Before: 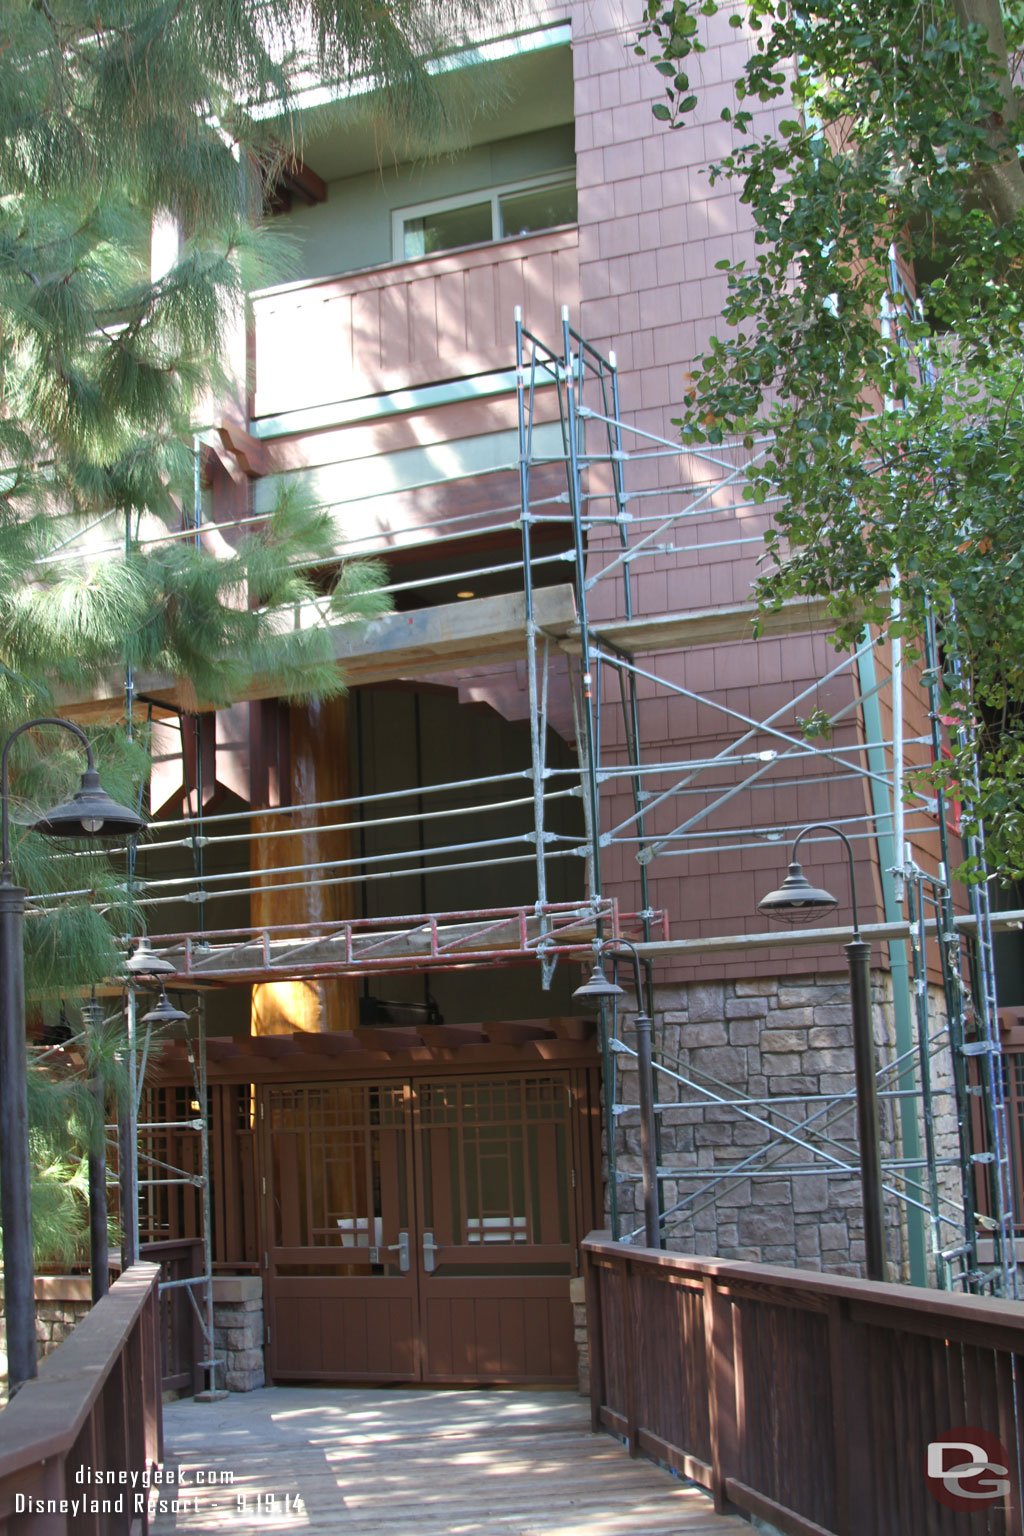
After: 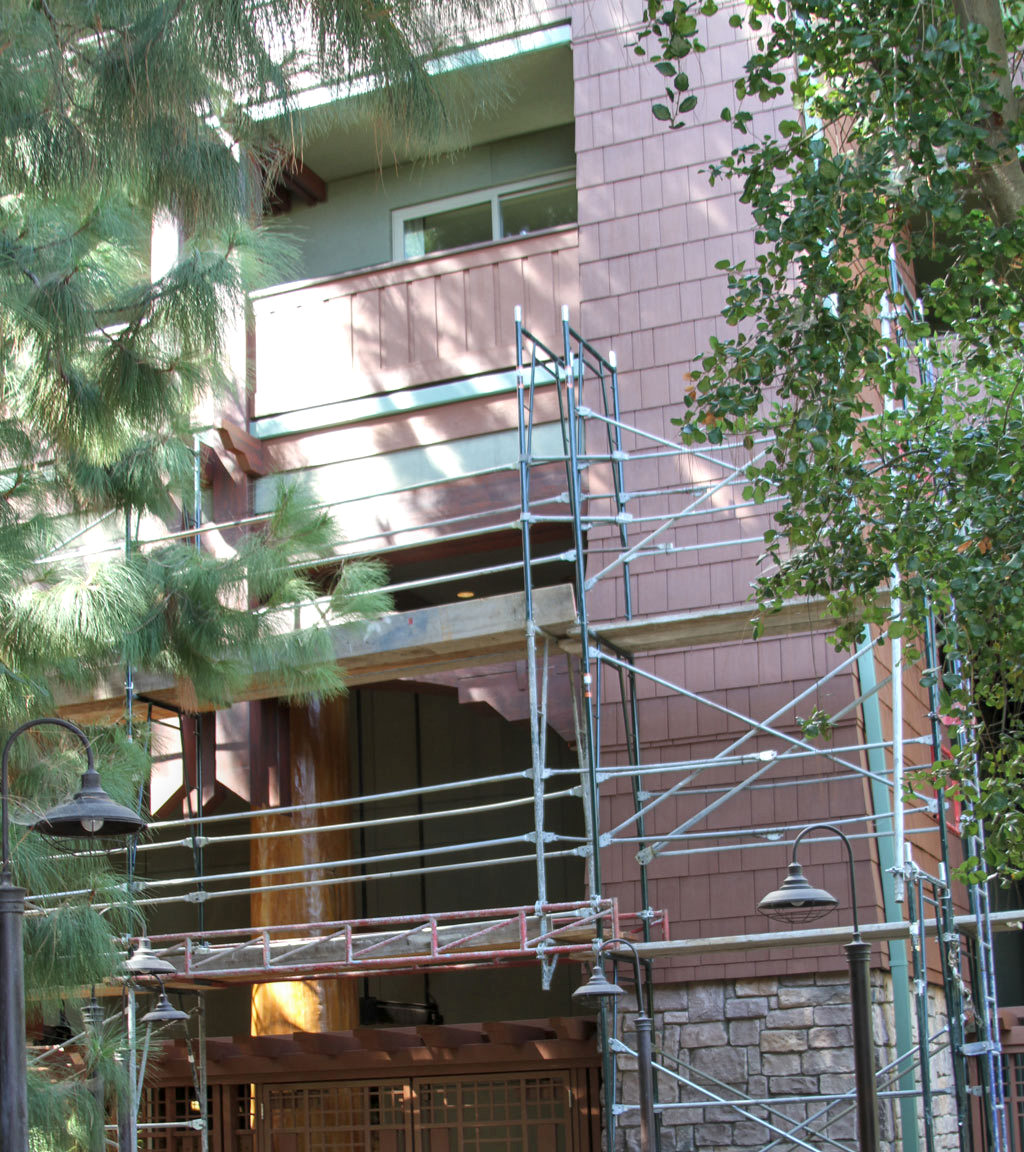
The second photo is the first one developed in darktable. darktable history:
shadows and highlights: shadows 35, highlights -35, soften with gaussian
local contrast: on, module defaults
crop: bottom 24.988%
